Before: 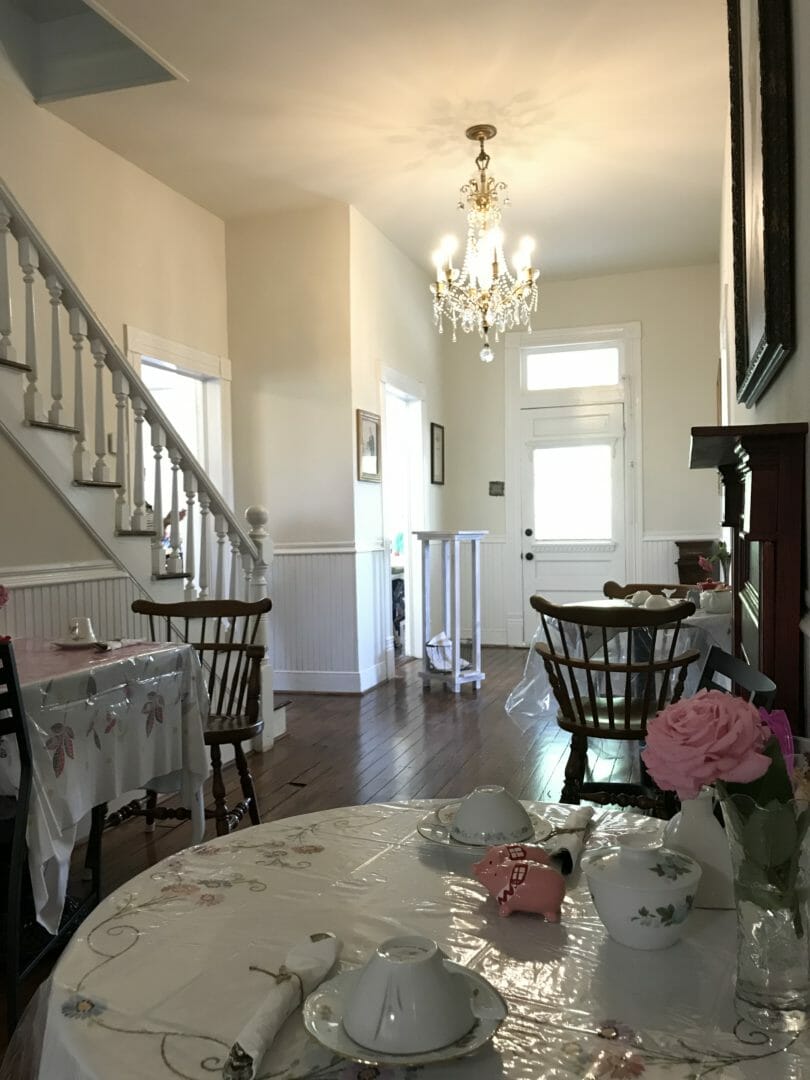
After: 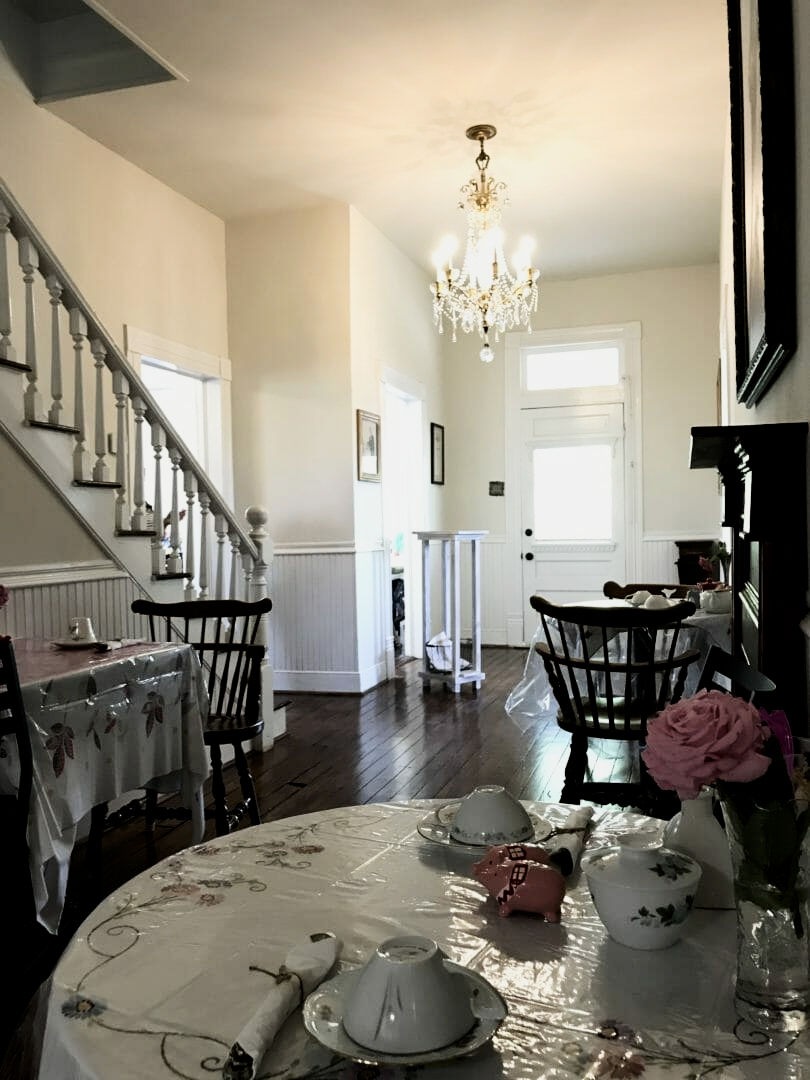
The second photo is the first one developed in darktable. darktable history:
filmic rgb: black relative exposure -5 EV, white relative exposure 3.5 EV, hardness 3.19, contrast 1.2, highlights saturation mix -50%
contrast brightness saturation: contrast 0.22
